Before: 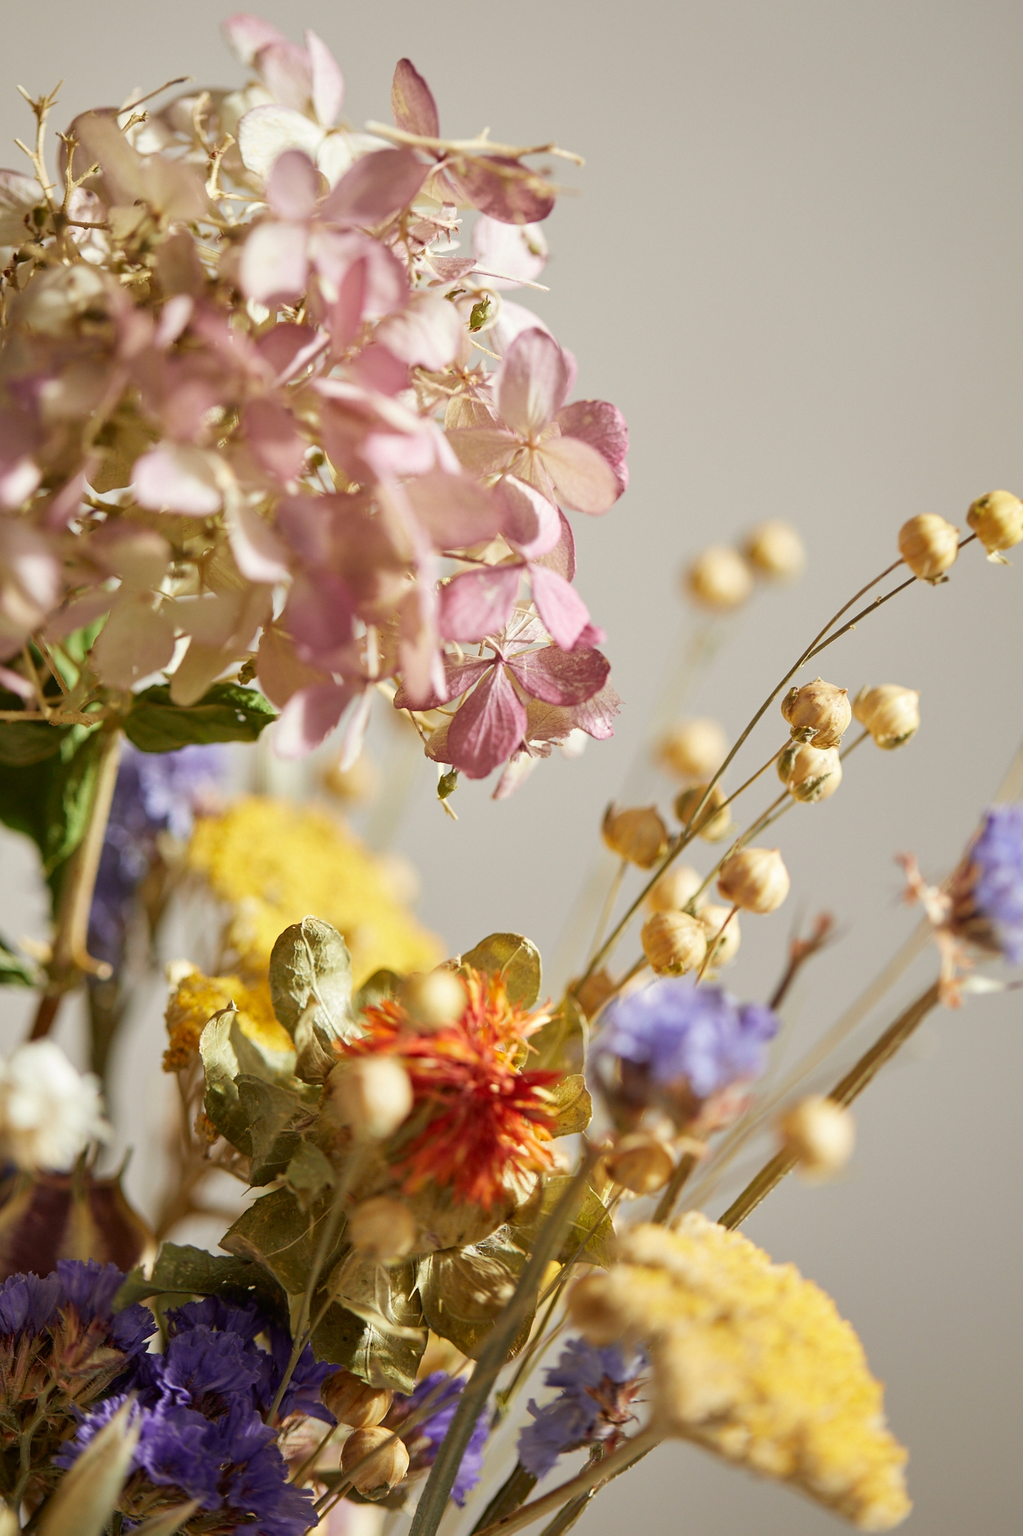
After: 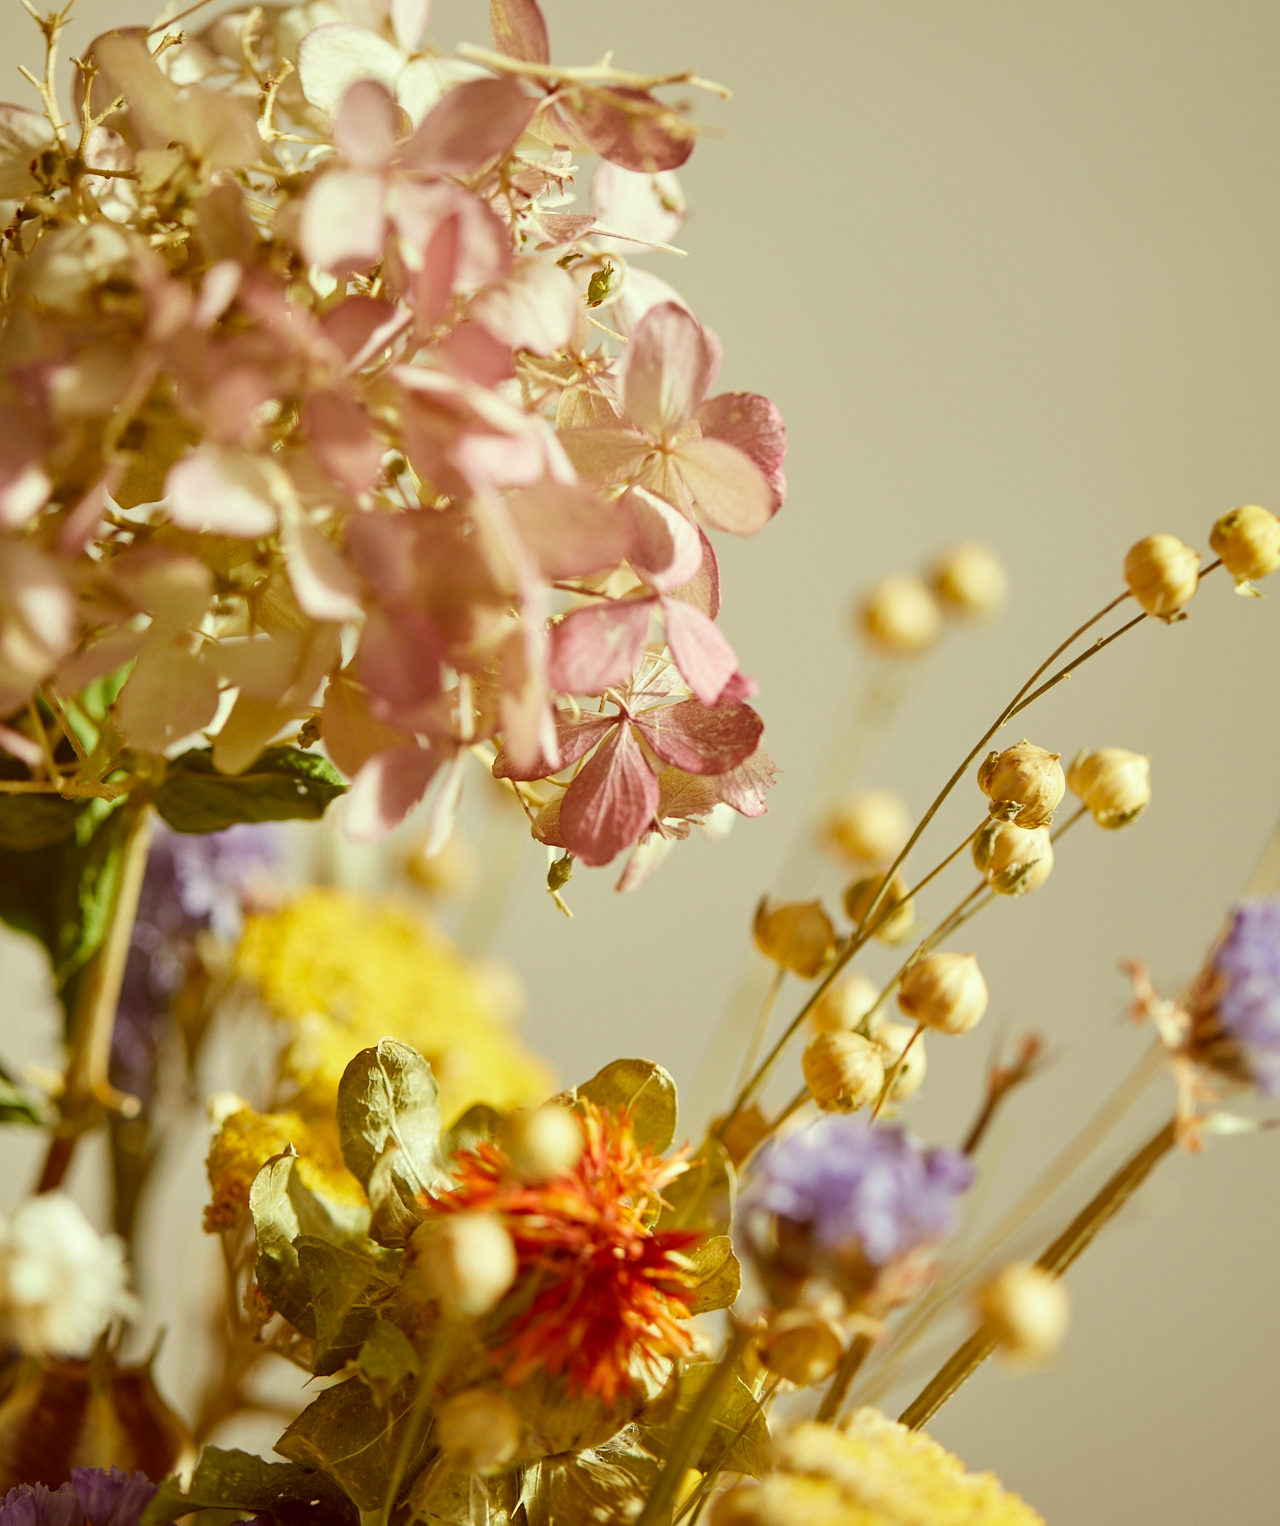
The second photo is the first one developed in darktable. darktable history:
color correction: highlights a* -6.24, highlights b* 9.1, shadows a* 10.1, shadows b* 23.16
crop and rotate: top 5.669%, bottom 14.884%
